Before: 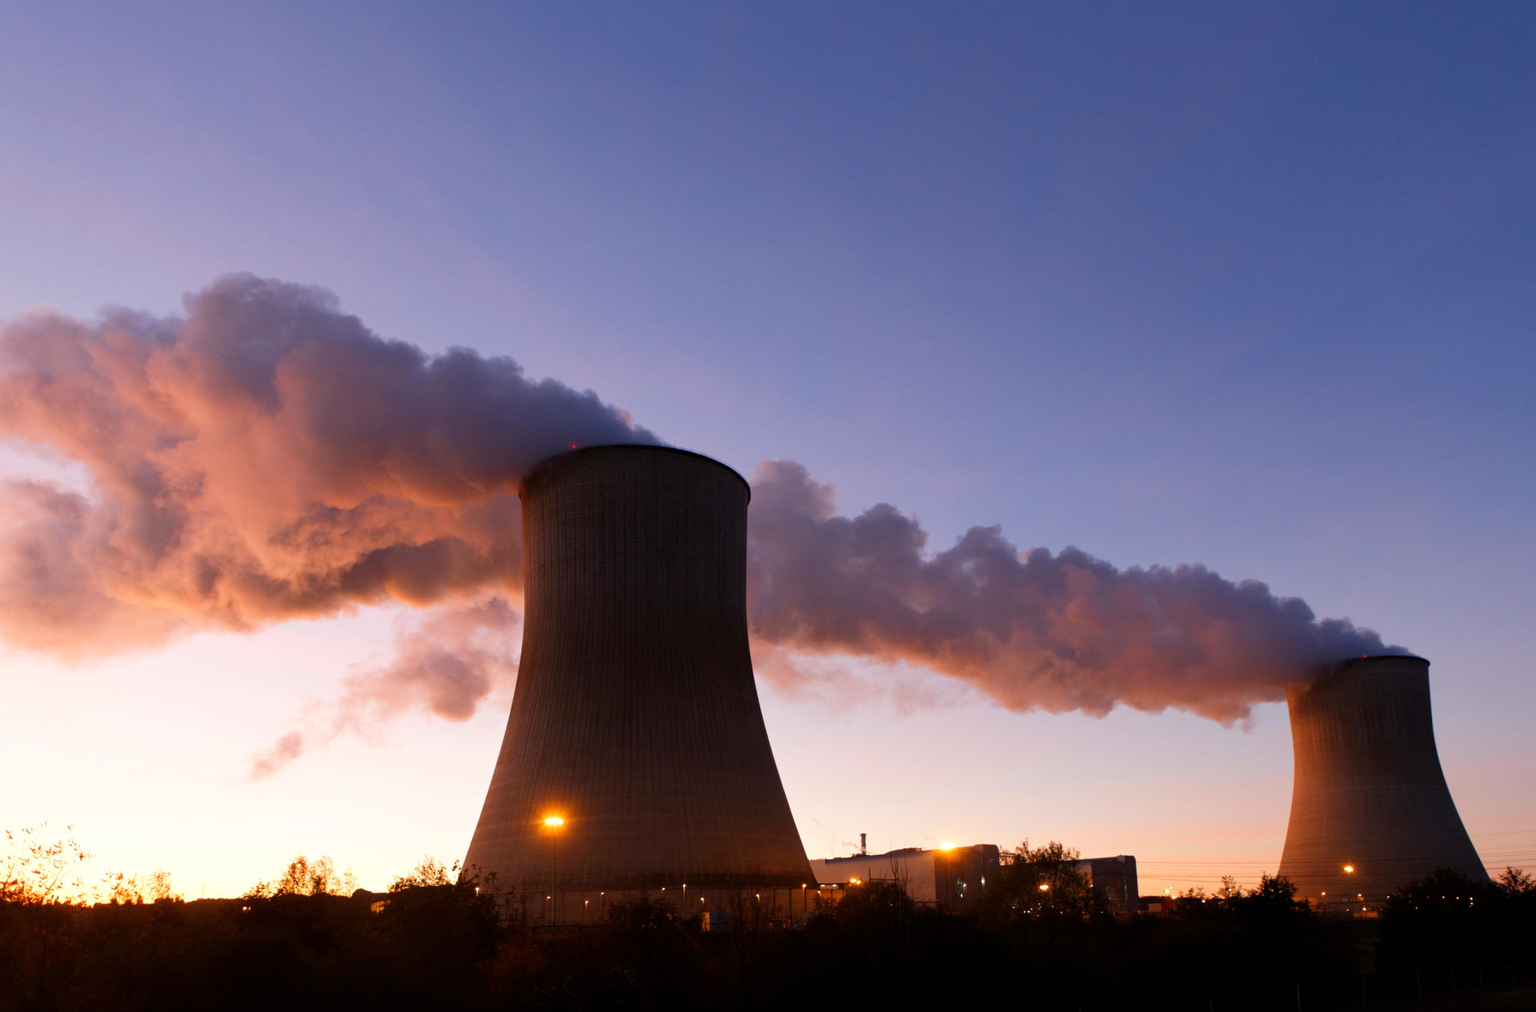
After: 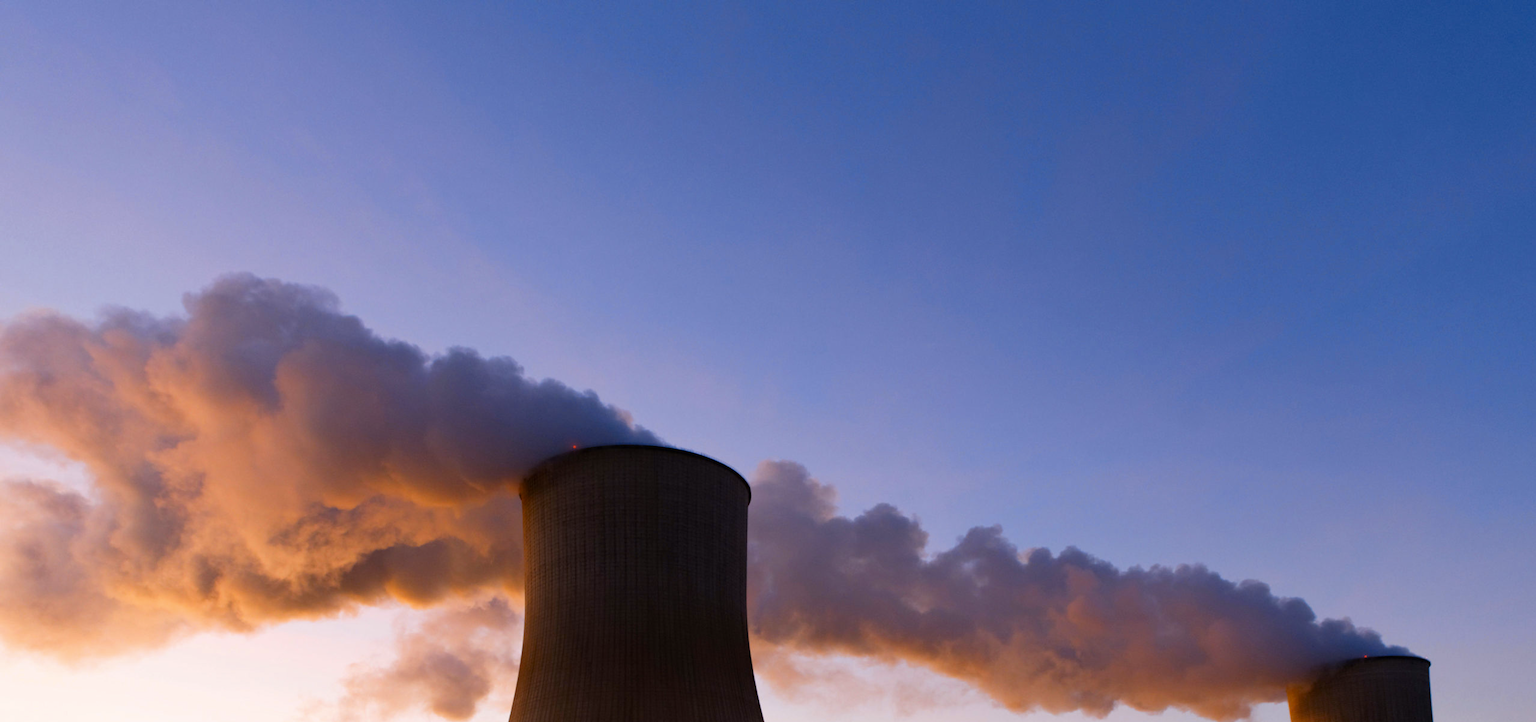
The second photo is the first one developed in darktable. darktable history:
color contrast: green-magenta contrast 0.85, blue-yellow contrast 1.25, unbound 0
crop: bottom 28.576%
